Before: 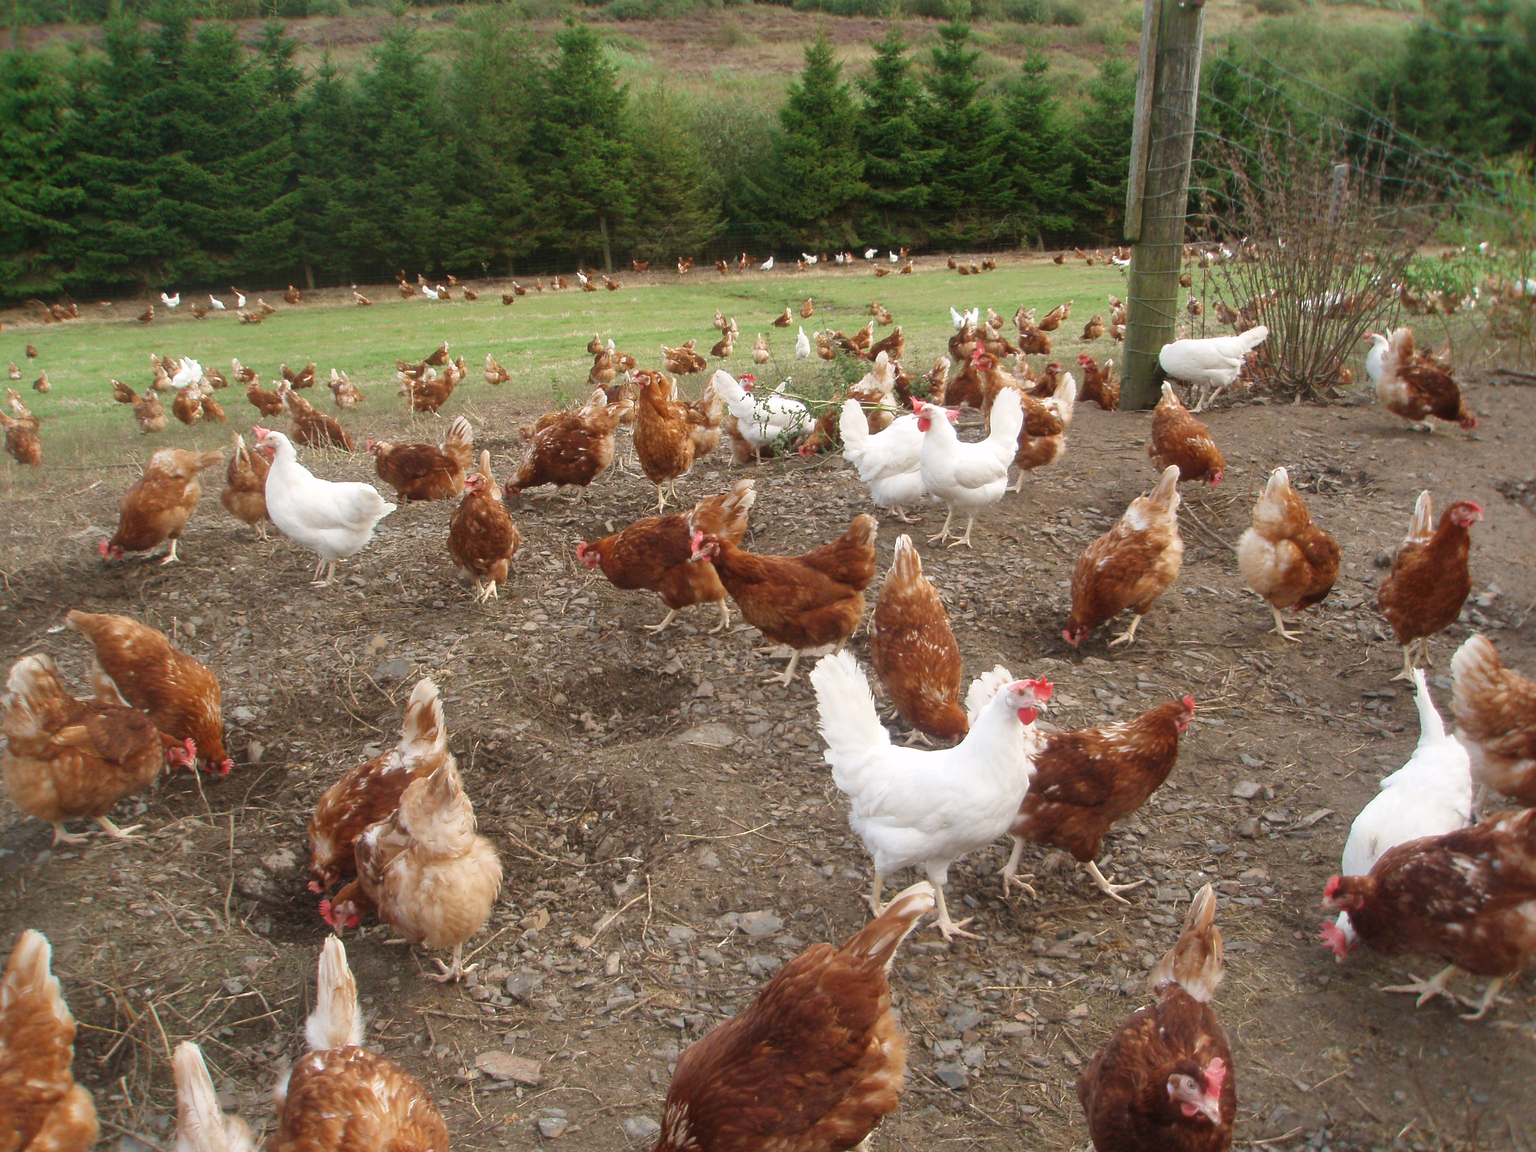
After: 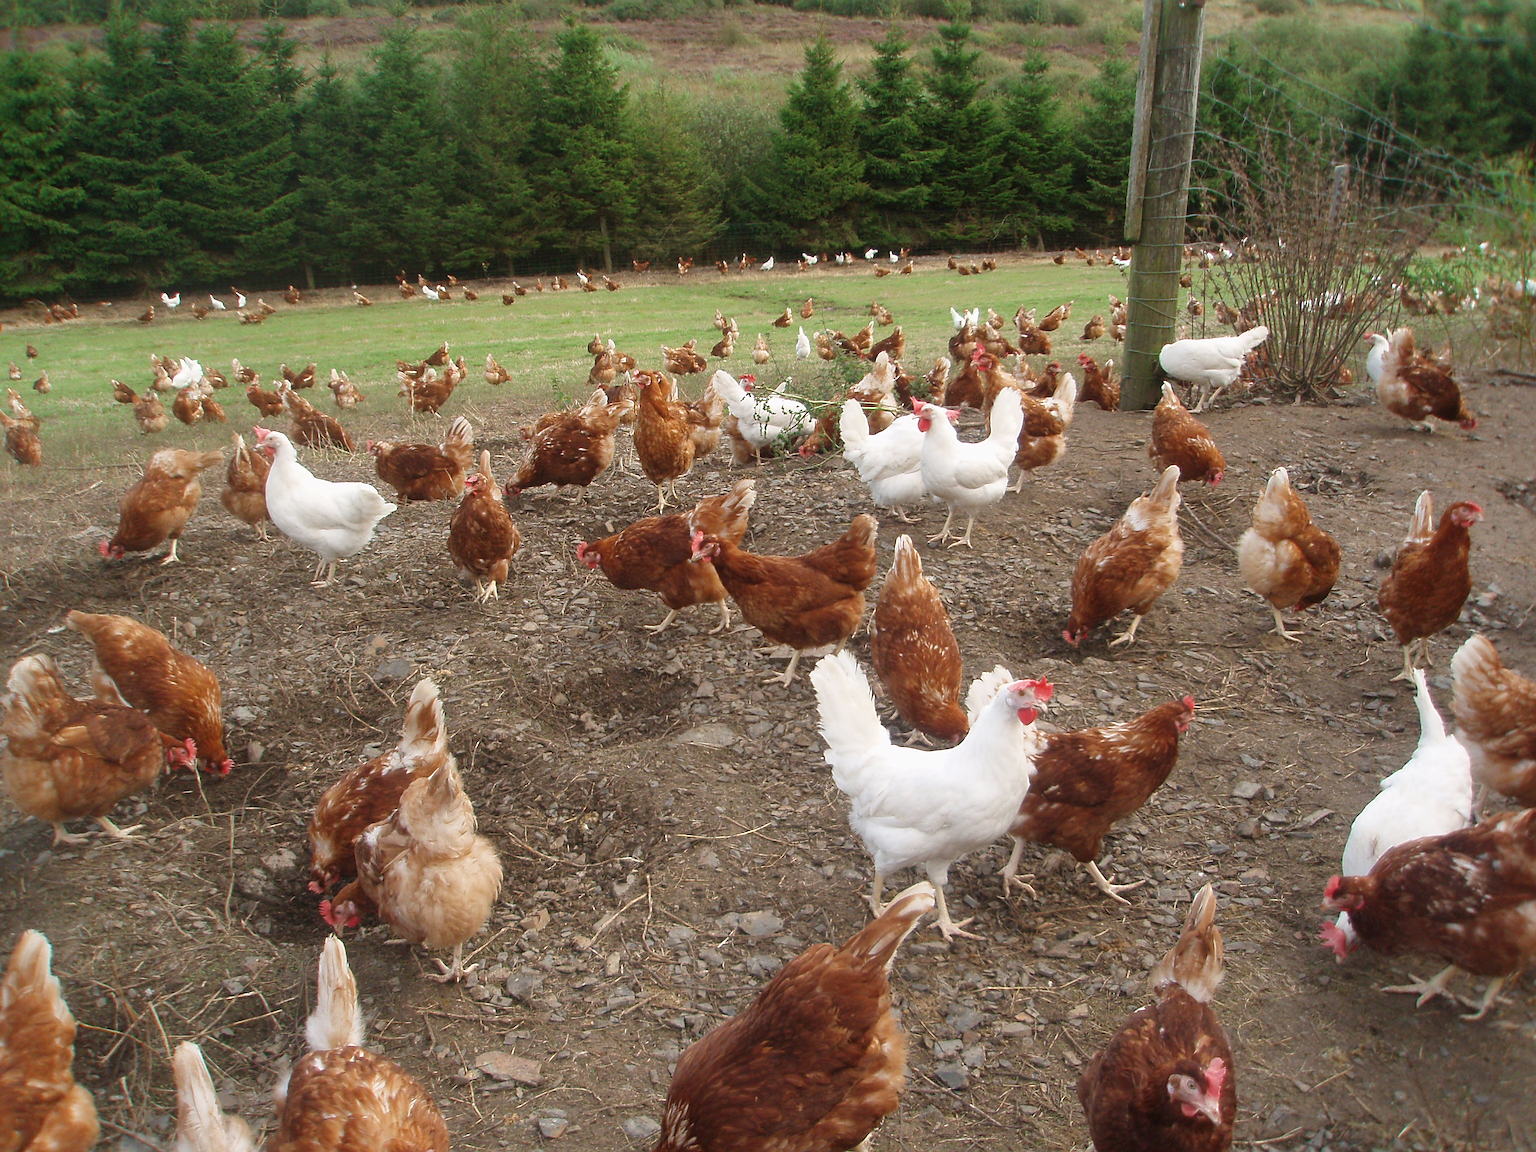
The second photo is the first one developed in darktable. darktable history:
exposure: exposure -0.046 EV, compensate highlight preservation false
sharpen: on, module defaults
